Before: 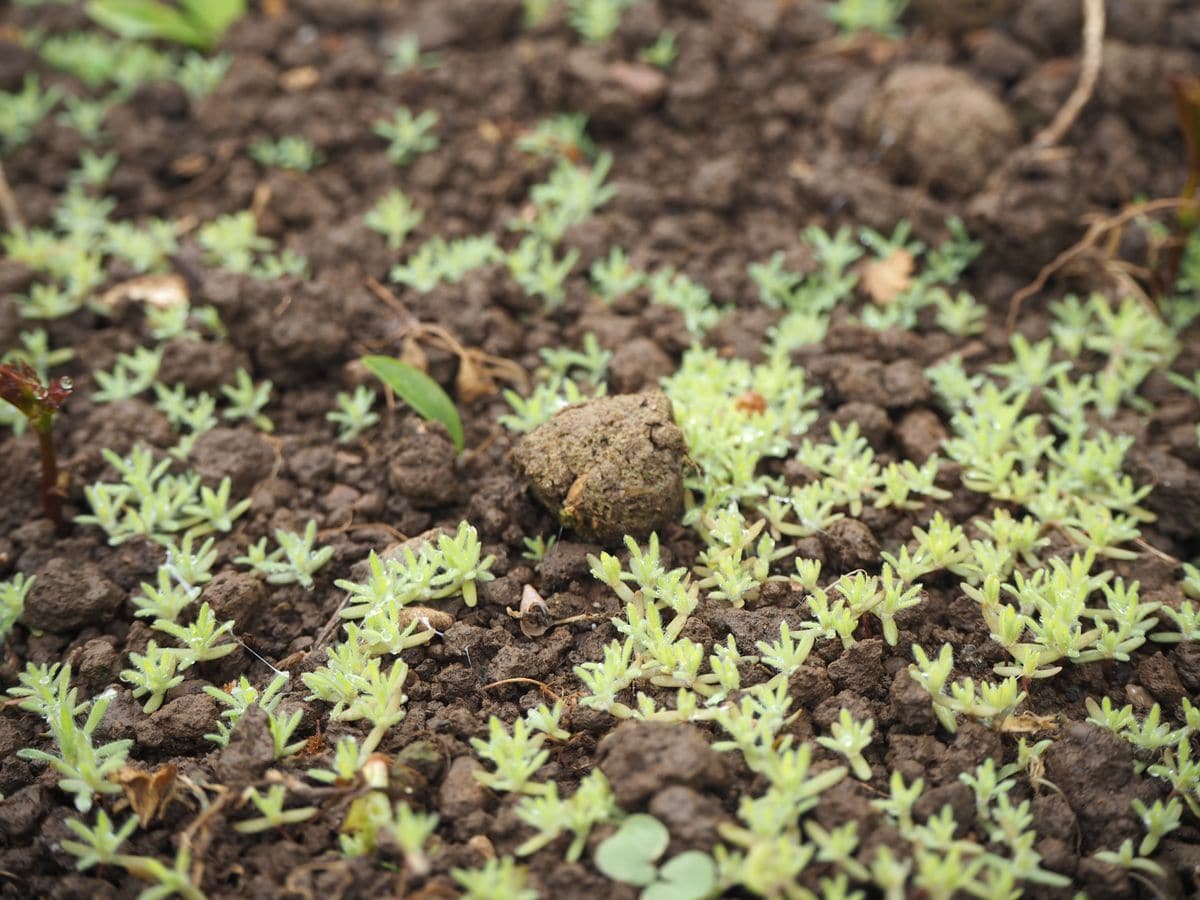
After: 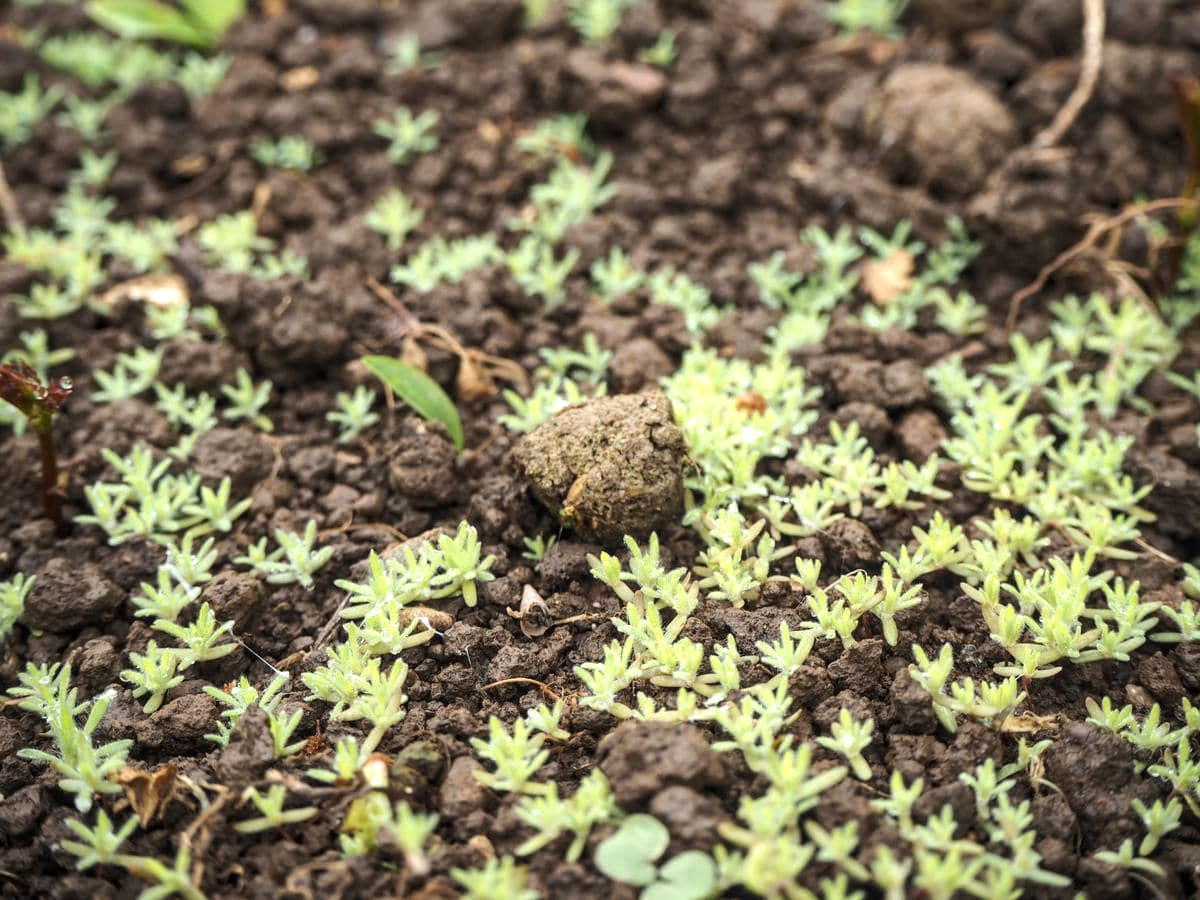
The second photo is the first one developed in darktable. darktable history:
tone equalizer: -8 EV -0.424 EV, -7 EV -0.365 EV, -6 EV -0.319 EV, -5 EV -0.259 EV, -3 EV 0.245 EV, -2 EV 0.315 EV, -1 EV 0.409 EV, +0 EV 0.421 EV, edges refinement/feathering 500, mask exposure compensation -1.57 EV, preserve details no
local contrast: on, module defaults
